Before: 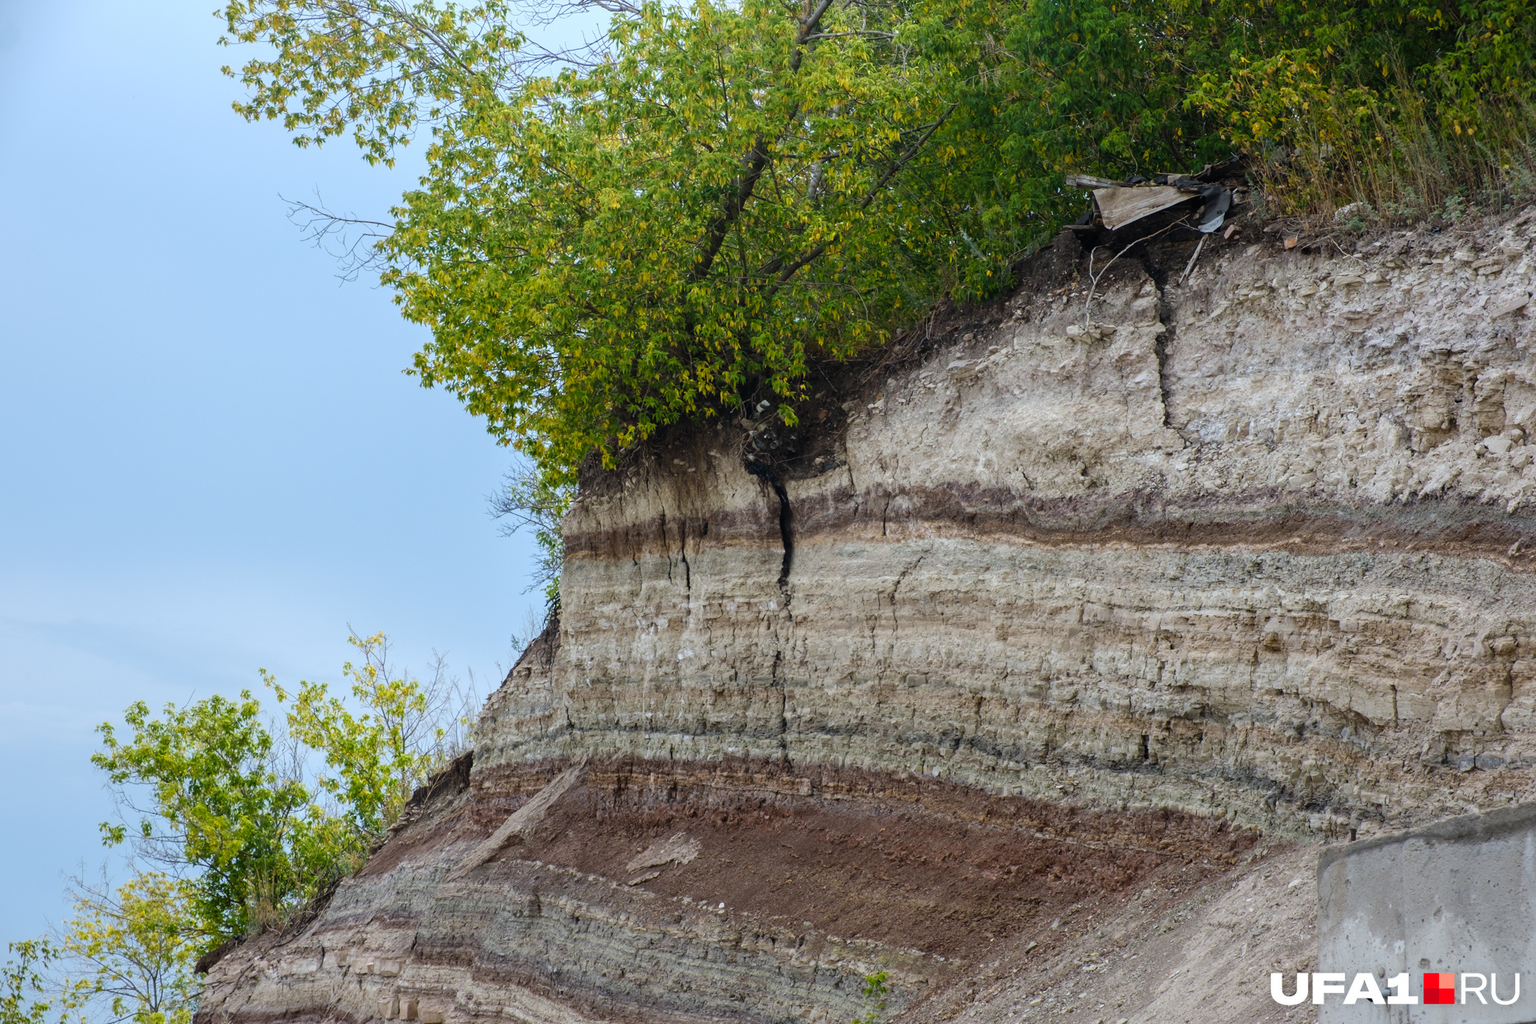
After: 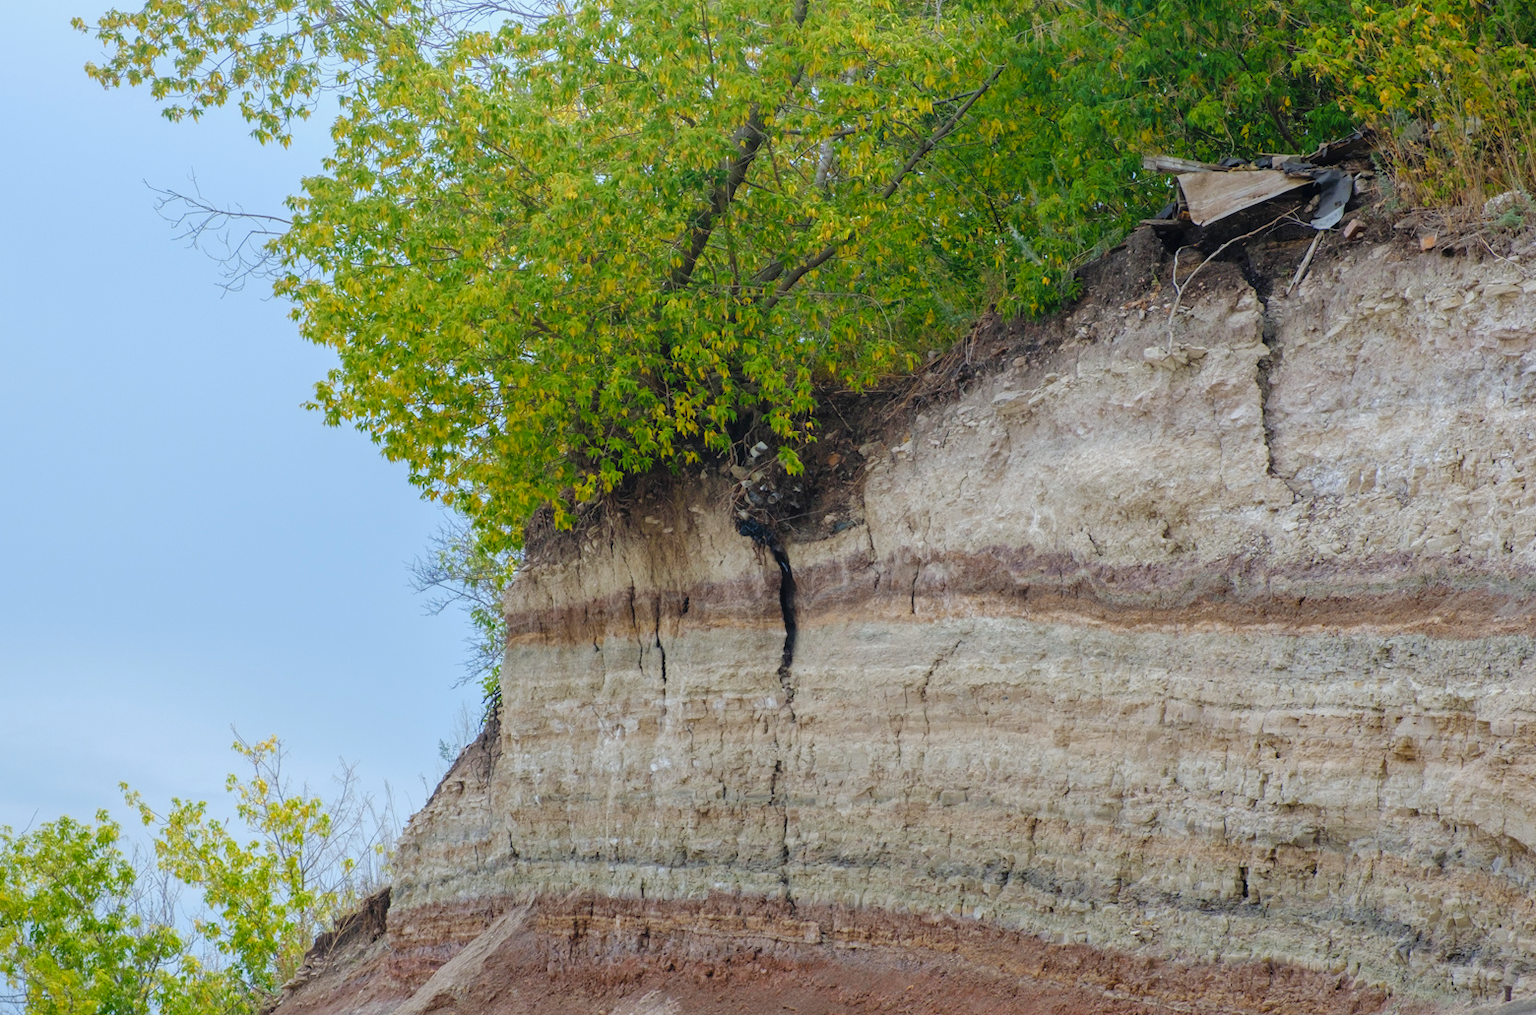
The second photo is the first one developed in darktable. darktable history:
crop and rotate: left 10.77%, top 5.1%, right 10.41%, bottom 16.76%
tone curve: curves: ch0 [(0, 0) (0.004, 0.008) (0.077, 0.156) (0.169, 0.29) (0.774, 0.774) (1, 1)], color space Lab, linked channels, preserve colors none
exposure: exposure -0.05 EV
